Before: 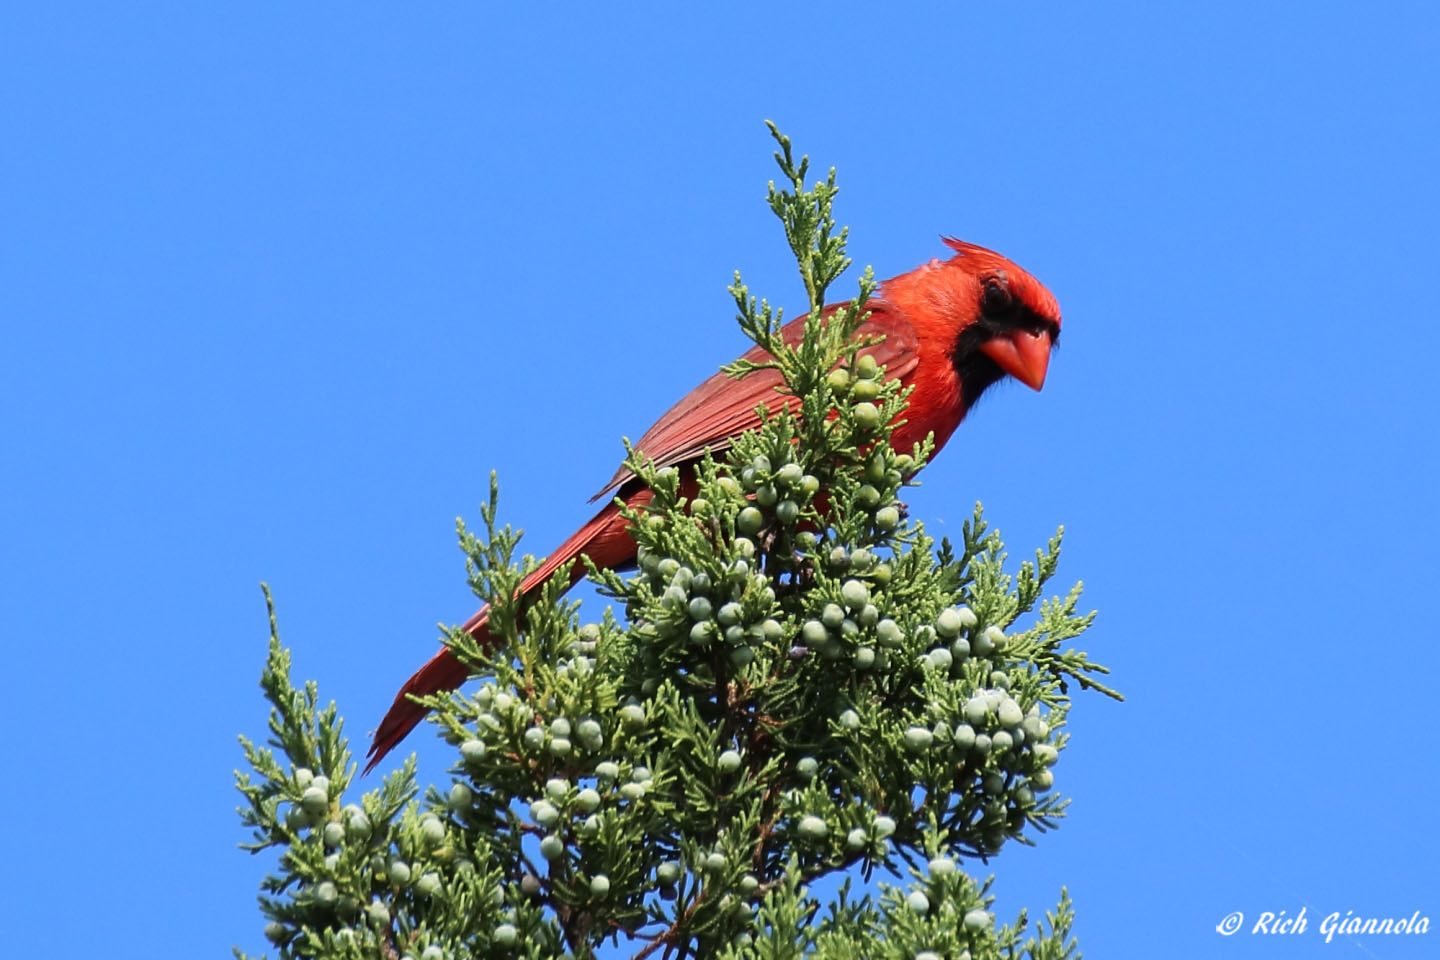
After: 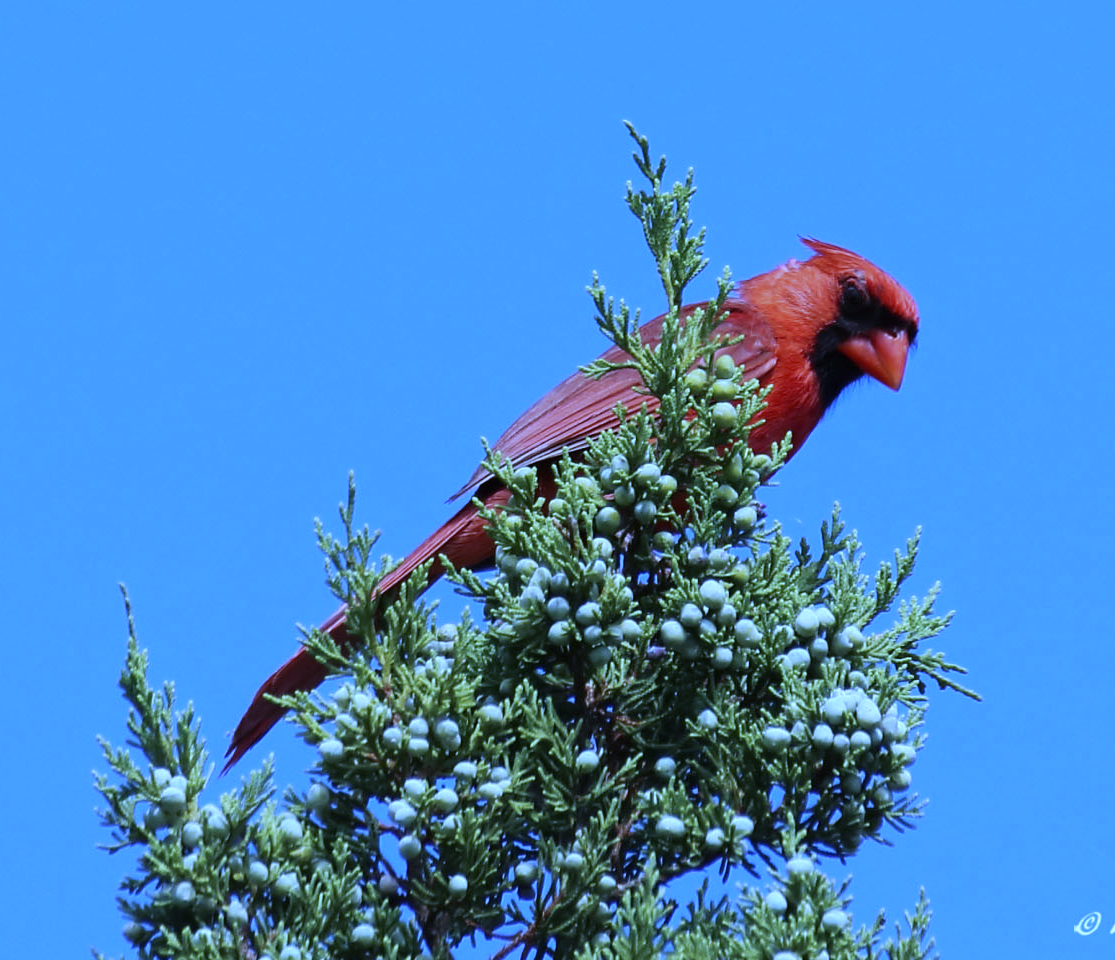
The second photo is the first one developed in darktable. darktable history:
crop: left 9.88%, right 12.664%
white balance: red 0.766, blue 1.537
